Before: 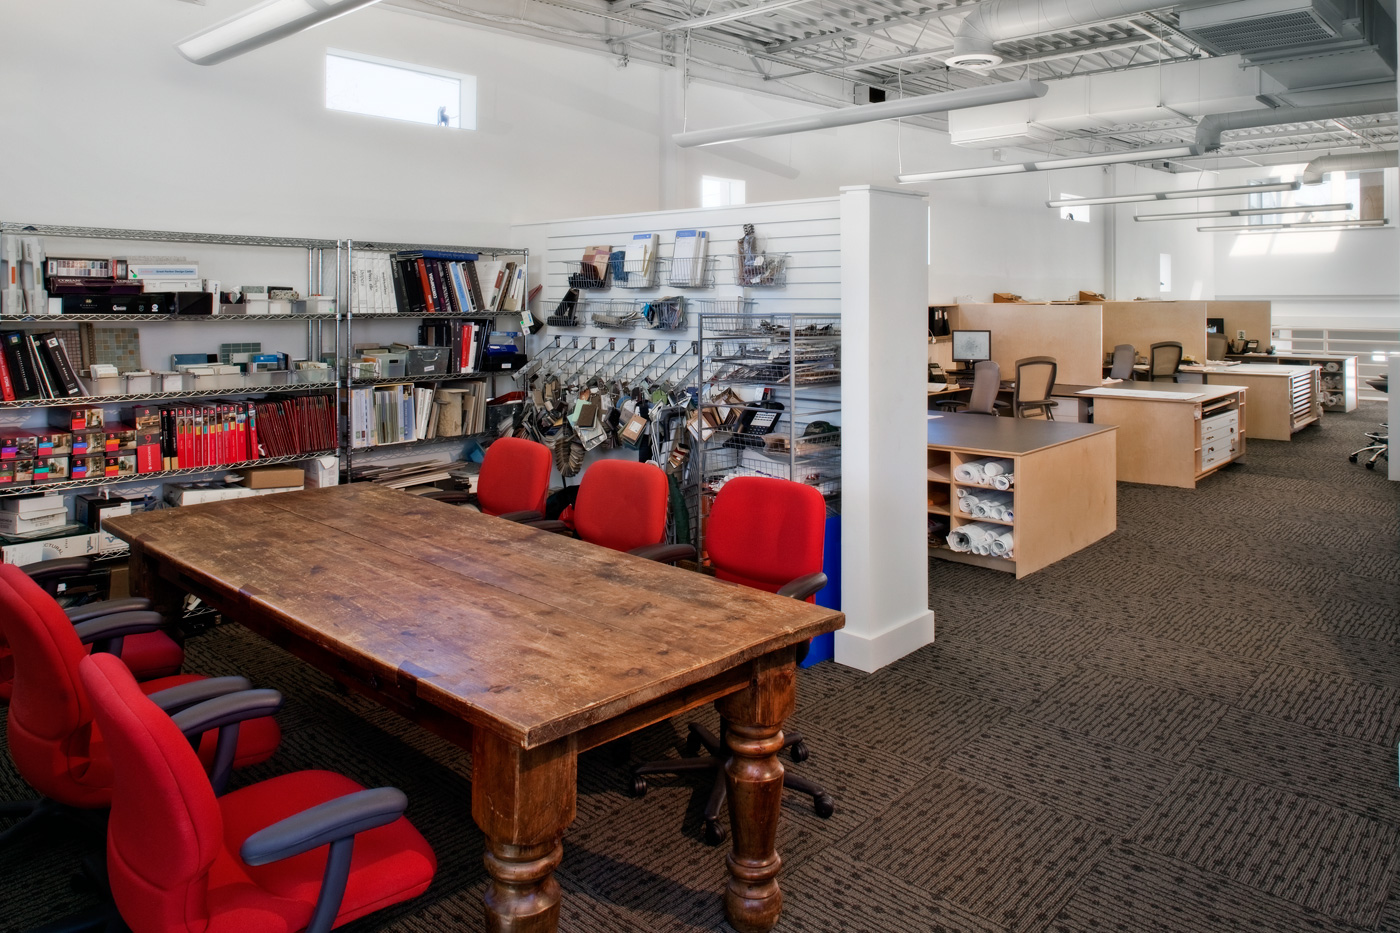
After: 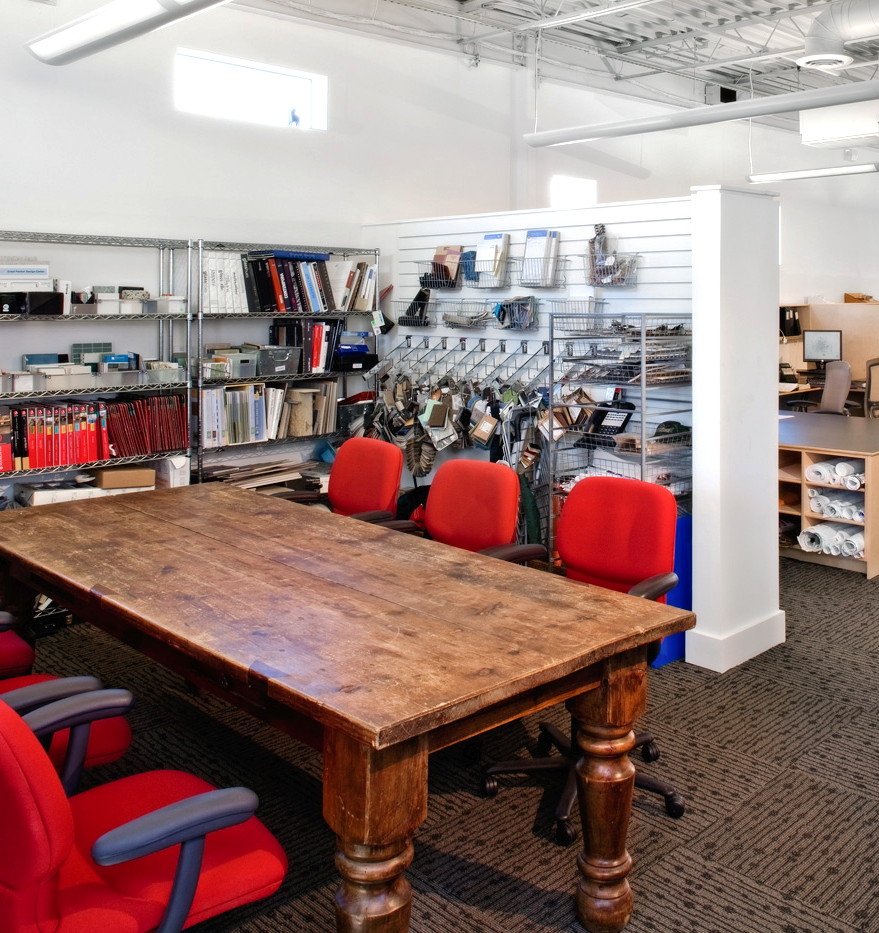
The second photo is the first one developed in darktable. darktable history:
tone curve: curves: ch0 [(0, 0) (0.003, 0.013) (0.011, 0.018) (0.025, 0.027) (0.044, 0.045) (0.069, 0.068) (0.1, 0.096) (0.136, 0.13) (0.177, 0.168) (0.224, 0.217) (0.277, 0.277) (0.335, 0.338) (0.399, 0.401) (0.468, 0.473) (0.543, 0.544) (0.623, 0.621) (0.709, 0.7) (0.801, 0.781) (0.898, 0.869) (1, 1)], preserve colors none
exposure: exposure 0.496 EV, compensate highlight preservation false
crop: left 10.644%, right 26.528%
